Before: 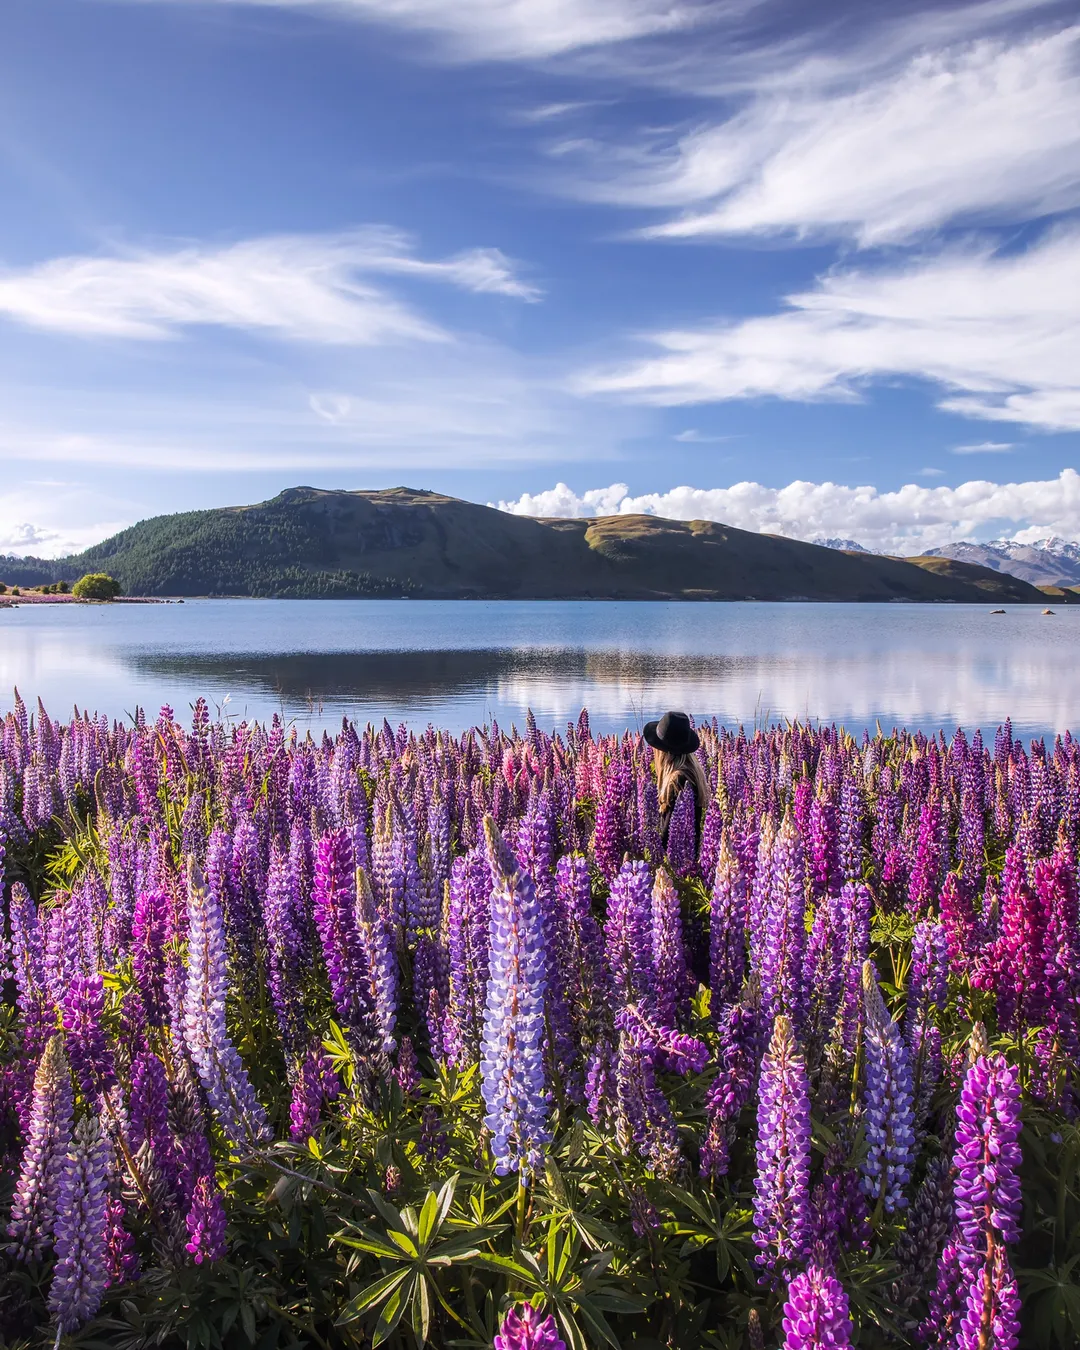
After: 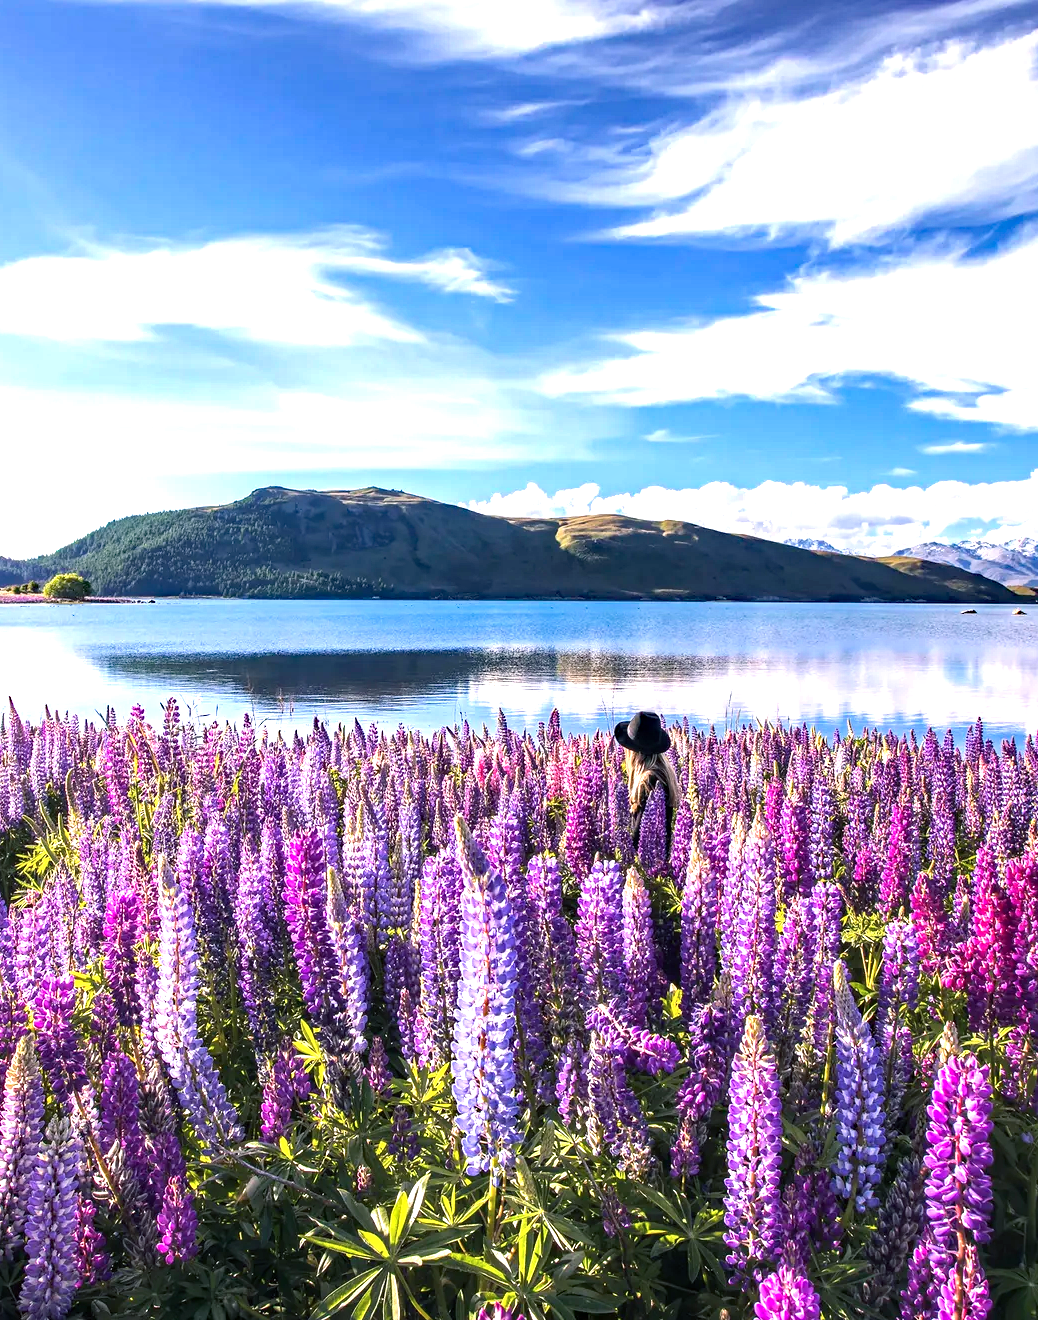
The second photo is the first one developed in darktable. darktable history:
crop and rotate: left 2.736%, right 1.1%, bottom 2.195%
haze removal: strength 0.492, distance 0.43, compatibility mode true, adaptive false
color balance rgb: power › luminance -7.868%, power › chroma 1.109%, power › hue 217.31°, perceptual saturation grading › global saturation -0.146%
exposure: black level correction 0, exposure 1.199 EV, compensate highlight preservation false
